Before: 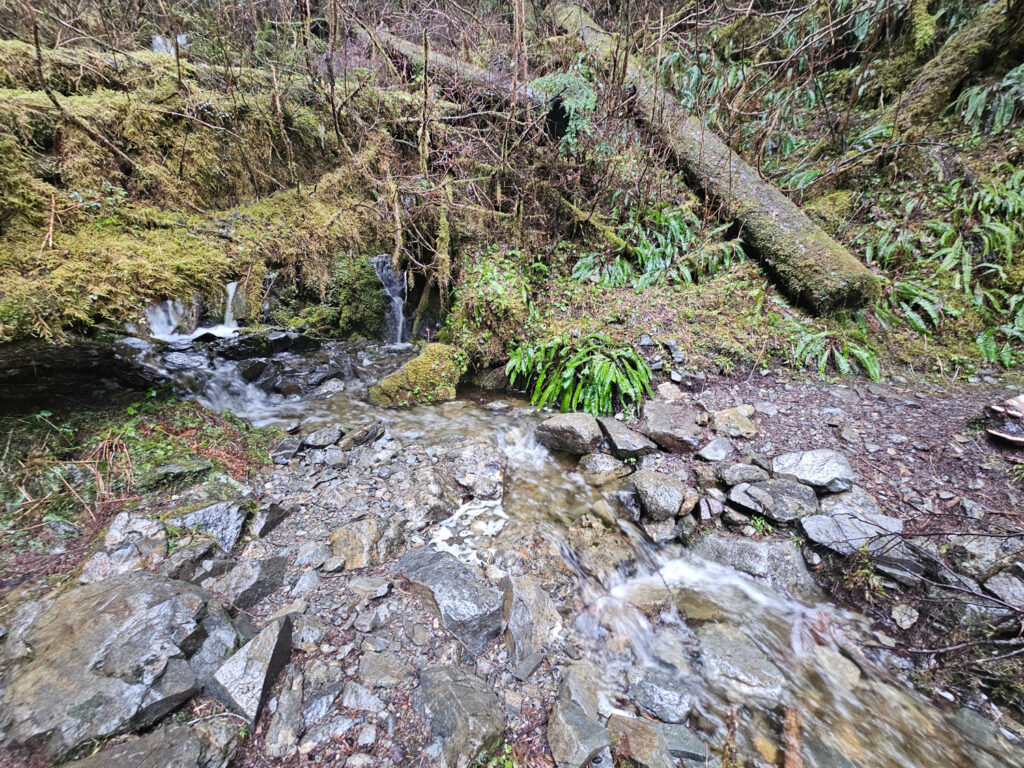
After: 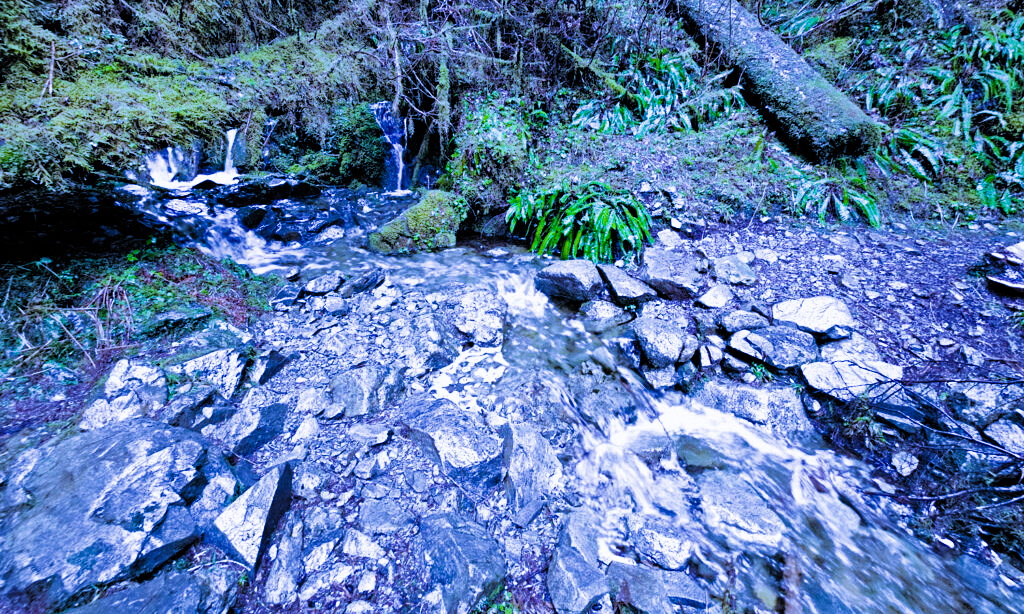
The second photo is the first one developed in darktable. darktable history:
filmic rgb: black relative exposure -4.58 EV, white relative exposure 4.8 EV, threshold 3 EV, hardness 2.36, latitude 36.07%, contrast 1.048, highlights saturation mix 1.32%, shadows ↔ highlights balance 1.25%, color science v4 (2020), enable highlight reconstruction true
color balance rgb: linear chroma grading › global chroma 9%, perceptual saturation grading › global saturation 36%, perceptual saturation grading › shadows 35%, perceptual brilliance grading › global brilliance 15%, perceptual brilliance grading › shadows -35%, global vibrance 15%
crop and rotate: top 19.998%
white balance: red 0.766, blue 1.537
